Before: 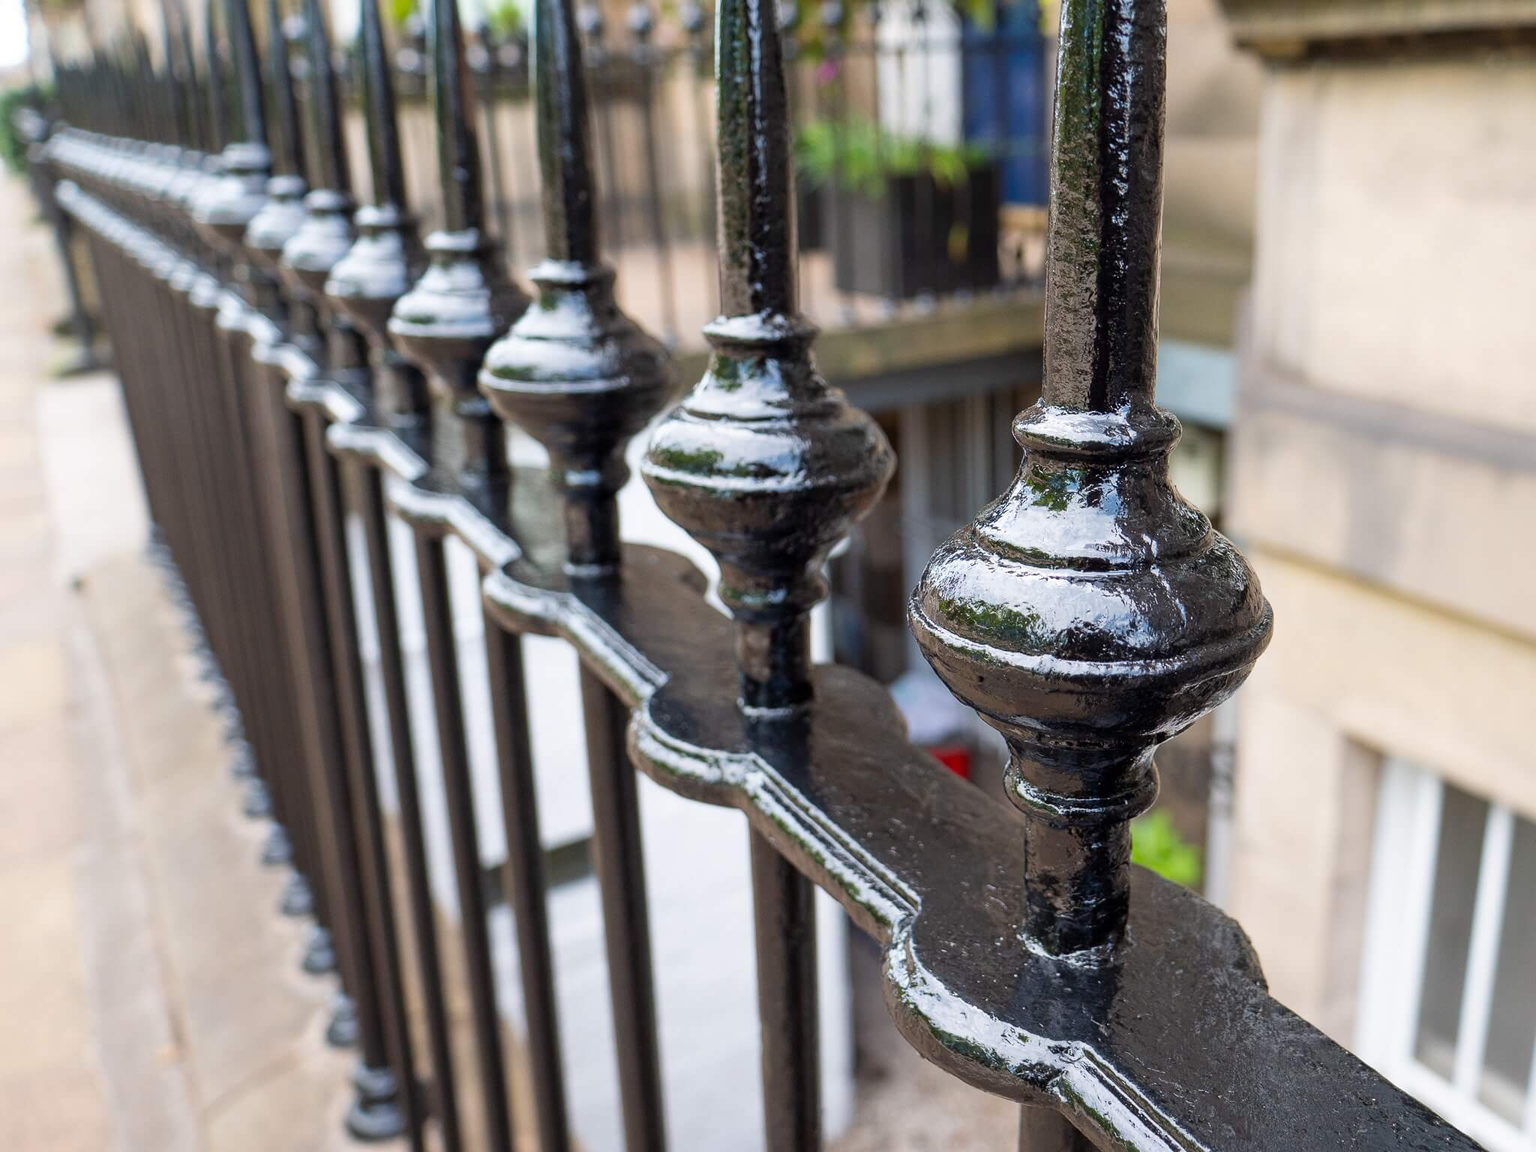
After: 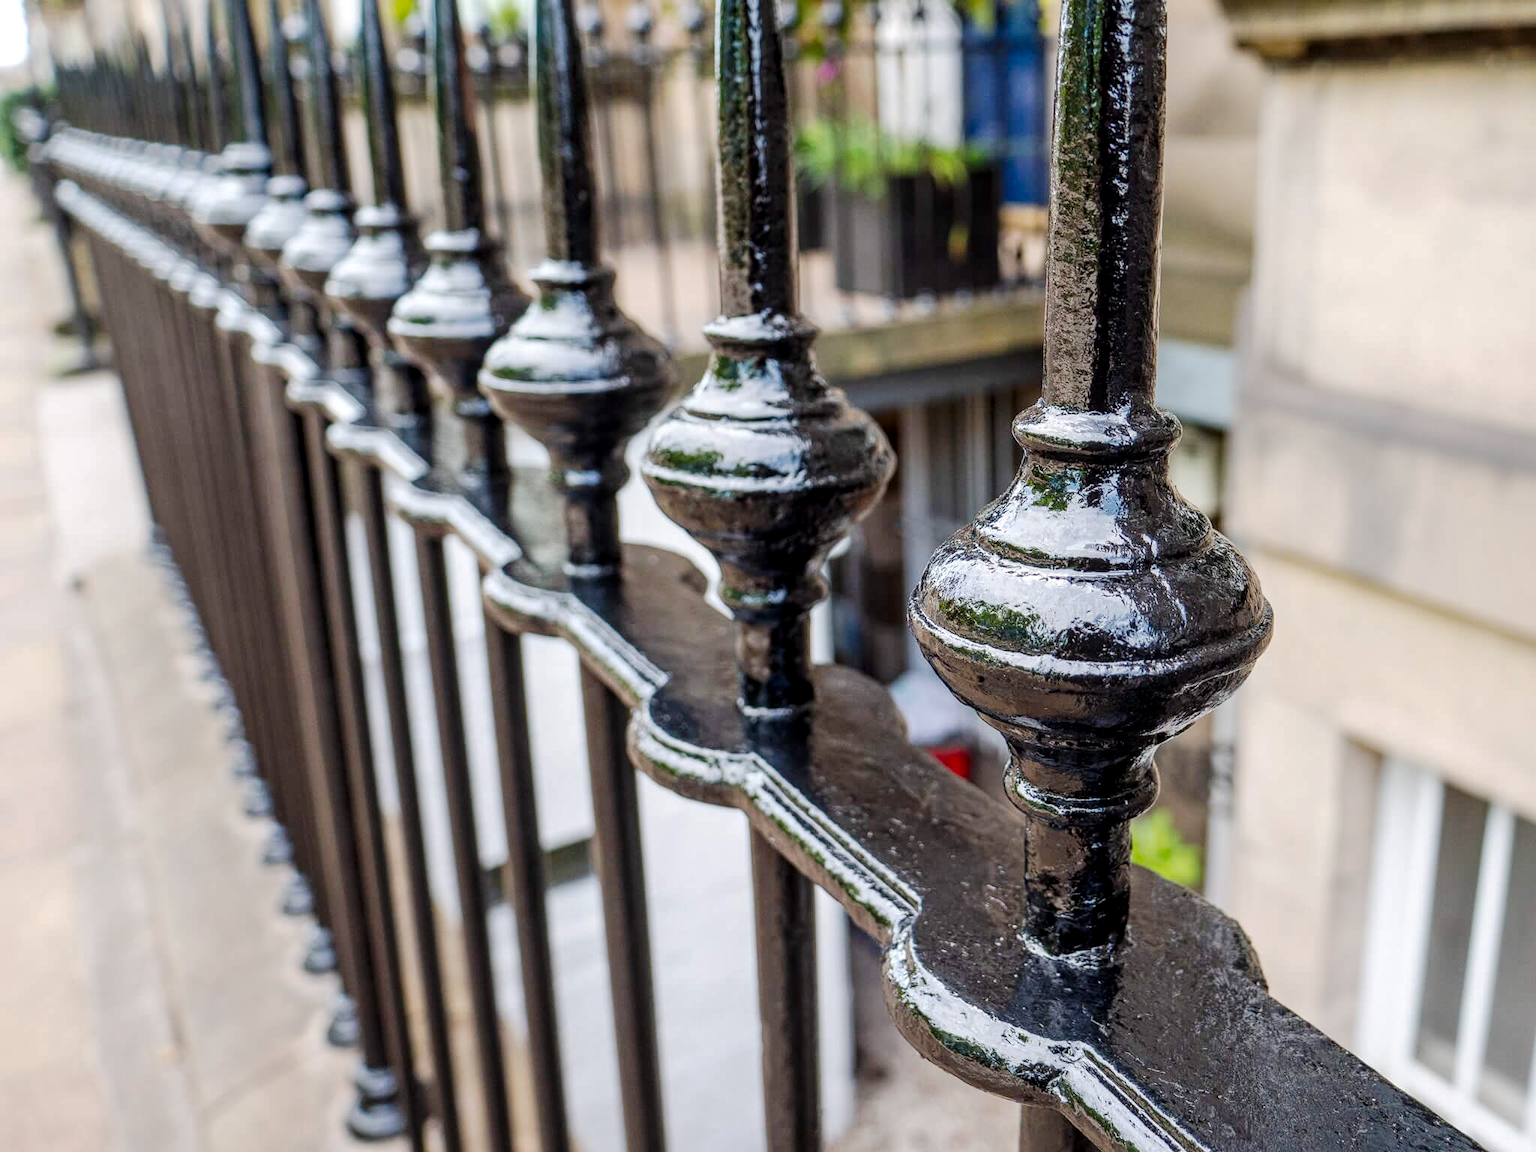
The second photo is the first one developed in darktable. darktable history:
tone curve: curves: ch0 [(0, 0) (0.003, 0.009) (0.011, 0.013) (0.025, 0.022) (0.044, 0.039) (0.069, 0.055) (0.1, 0.077) (0.136, 0.113) (0.177, 0.158) (0.224, 0.213) (0.277, 0.289) (0.335, 0.367) (0.399, 0.451) (0.468, 0.532) (0.543, 0.615) (0.623, 0.696) (0.709, 0.755) (0.801, 0.818) (0.898, 0.893) (1, 1)], preserve colors none
local contrast: highlights 35%, detail 135%
